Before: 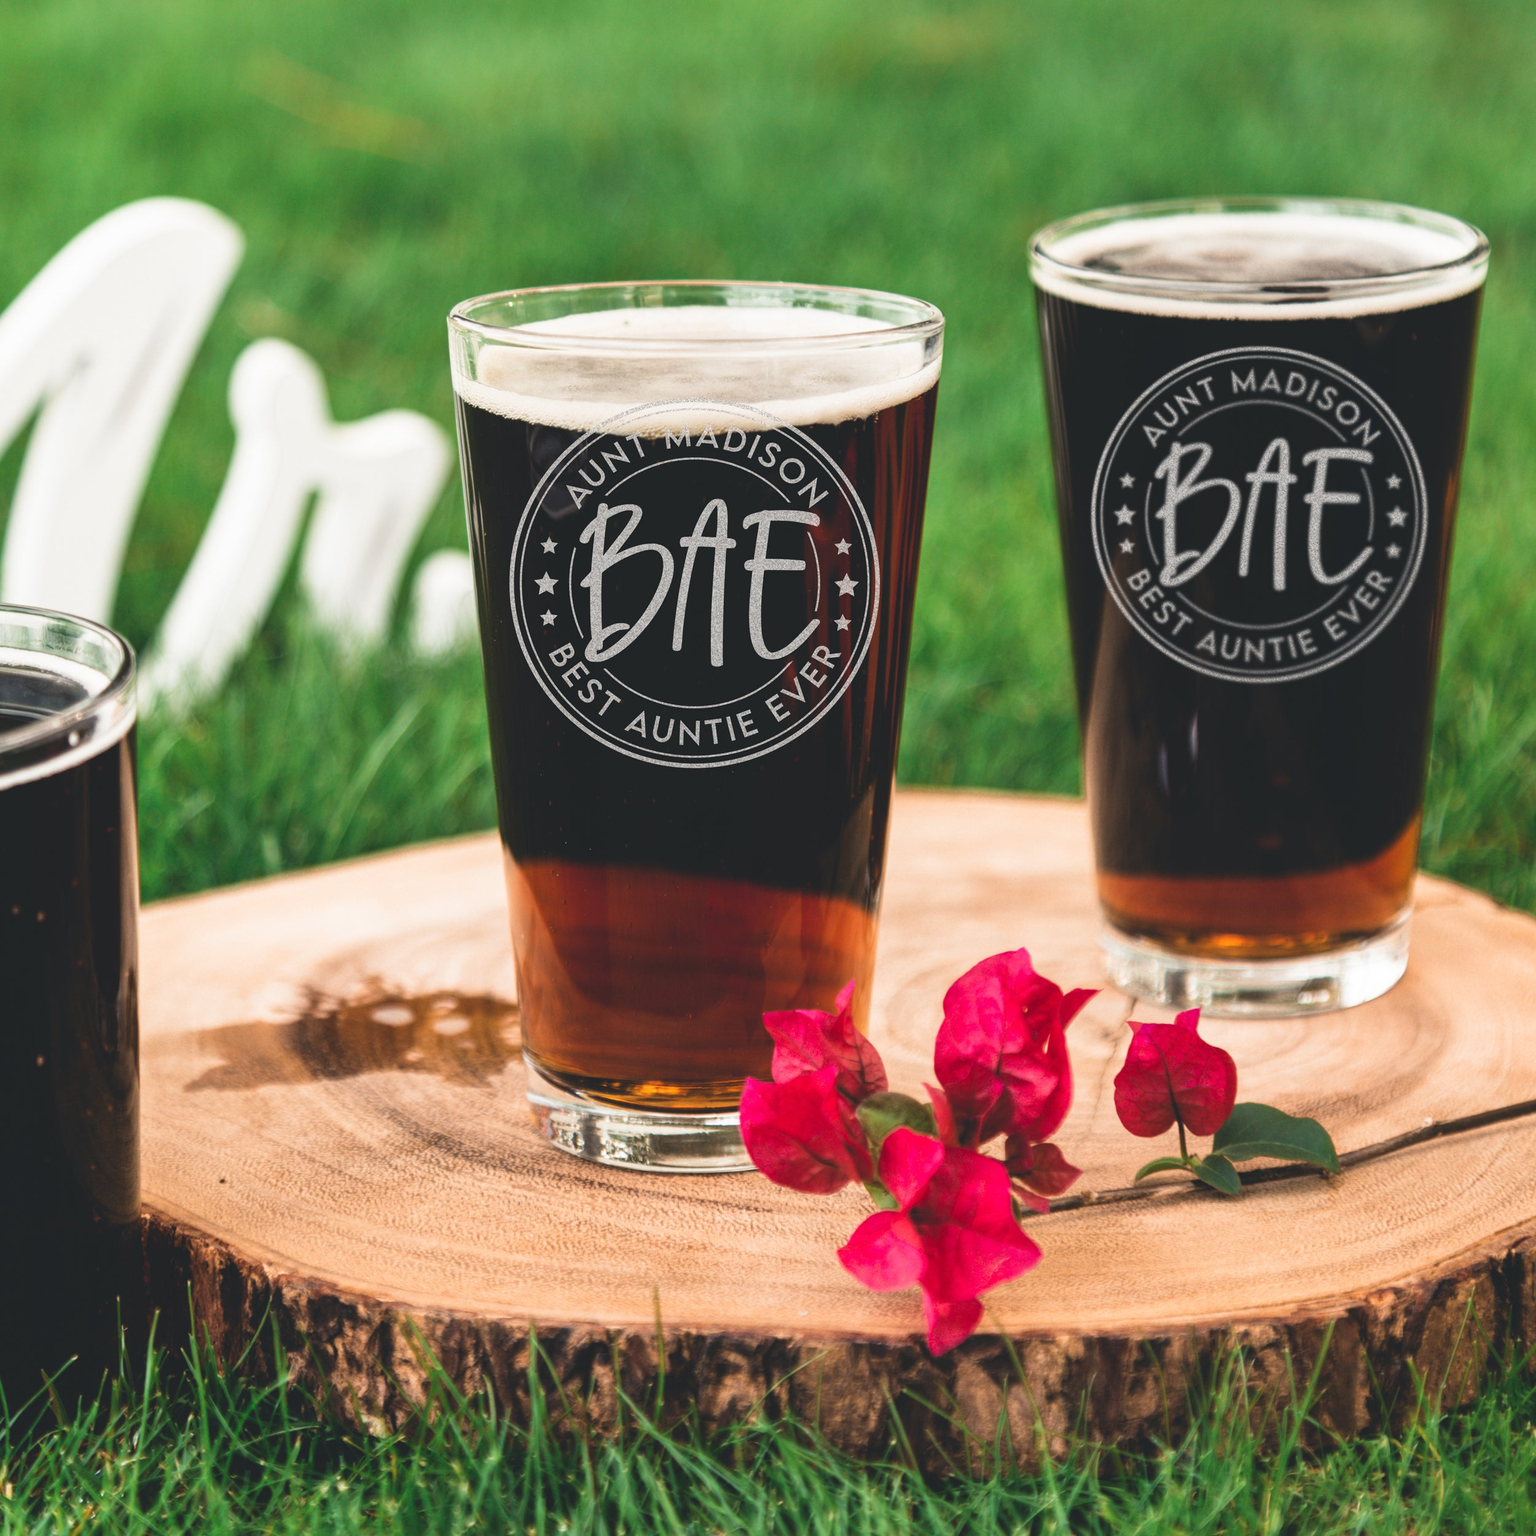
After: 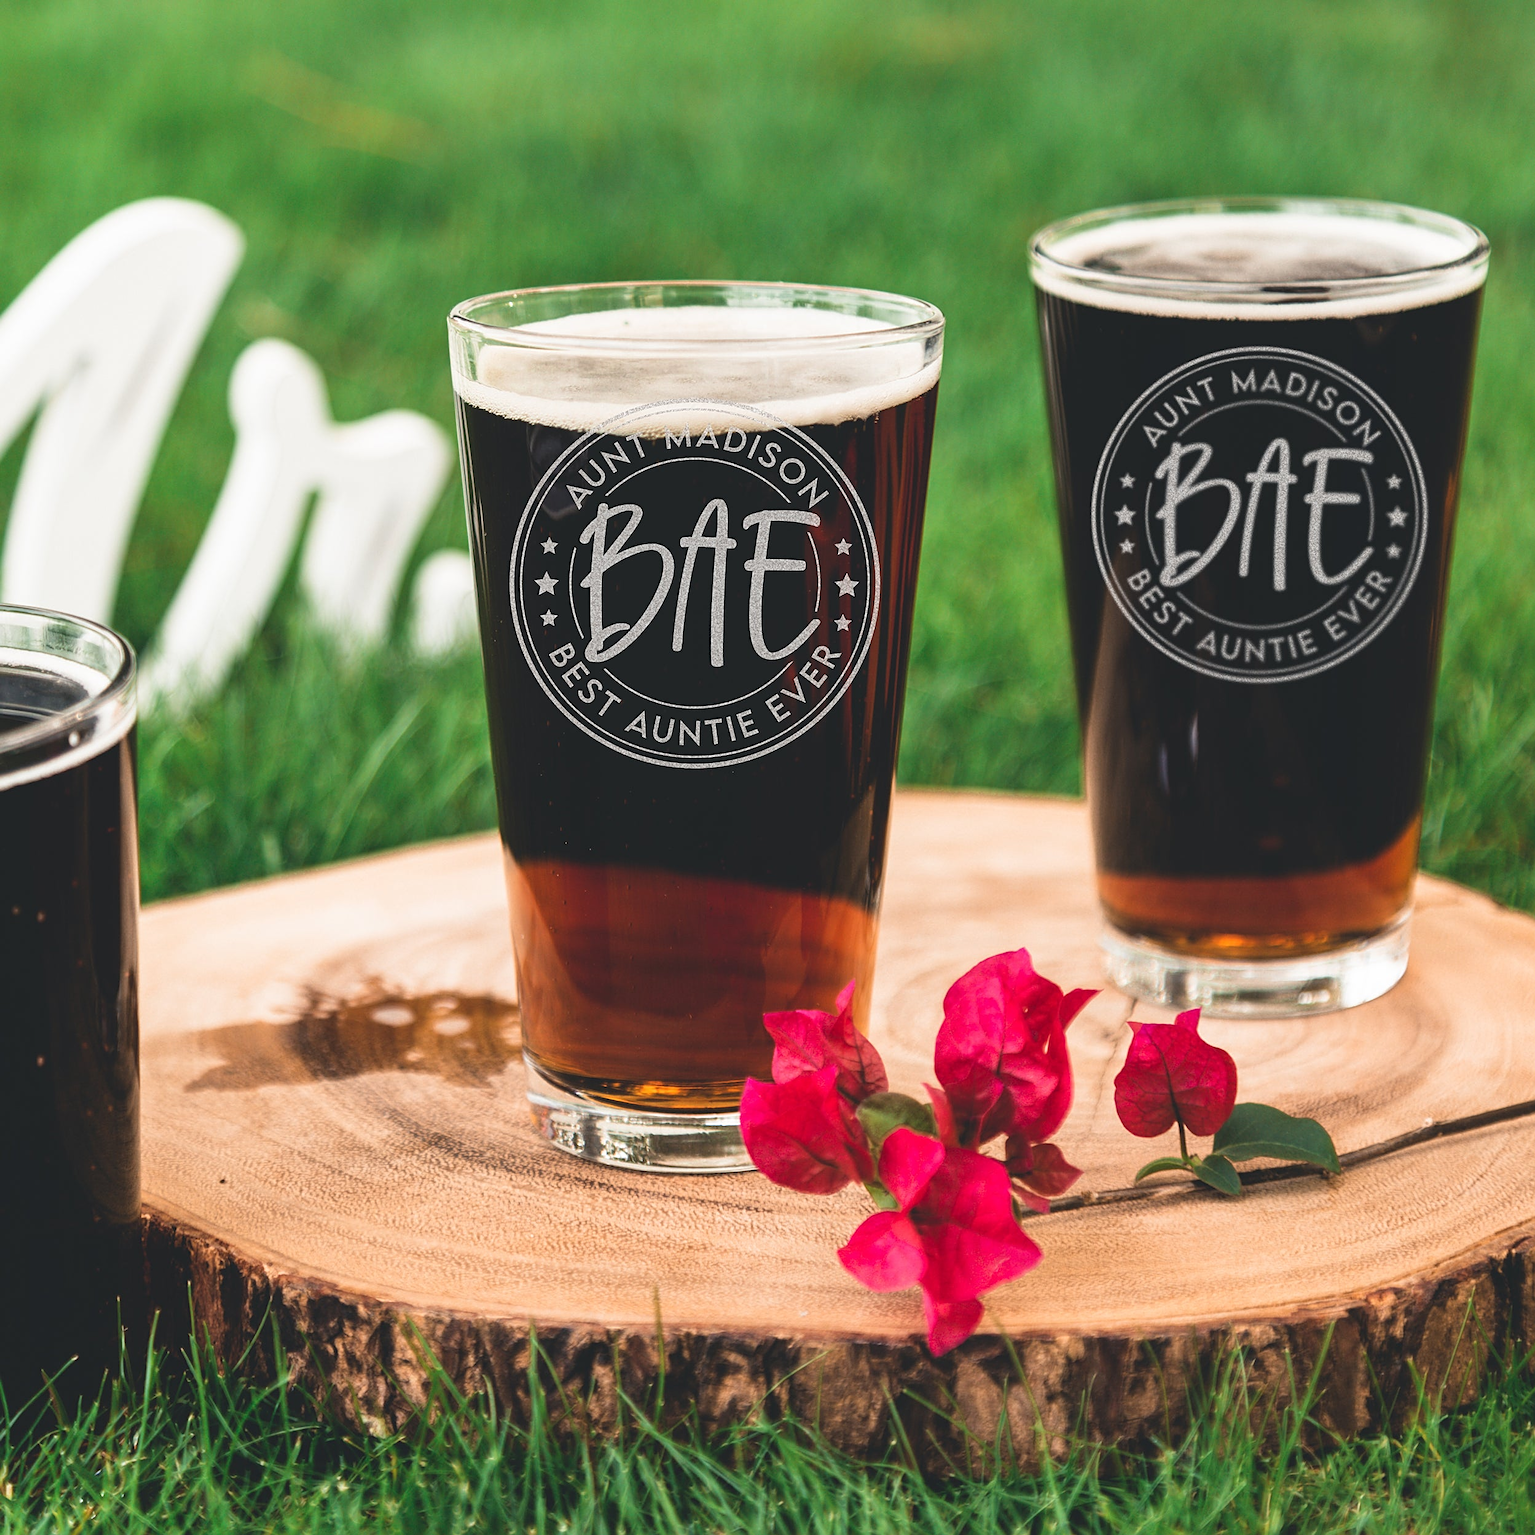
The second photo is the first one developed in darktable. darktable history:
color calibration: gray › normalize channels true, illuminant same as pipeline (D50), adaptation XYZ, x 0.346, y 0.358, temperature 5008.05 K, gamut compression 0.011
sharpen: on, module defaults
